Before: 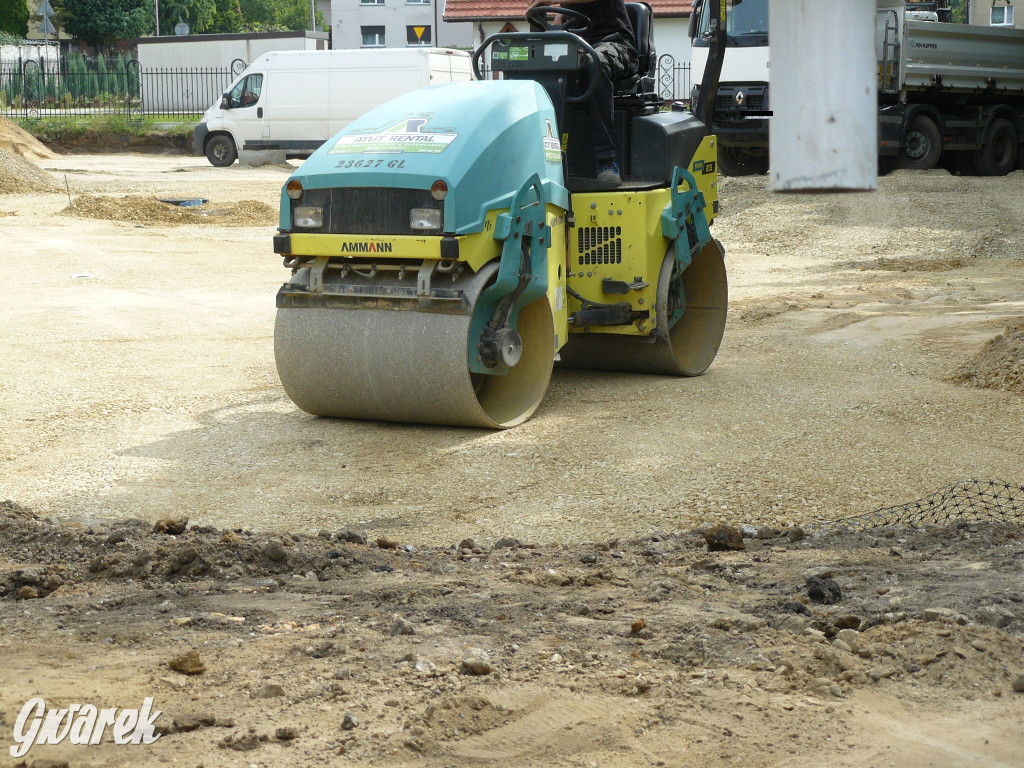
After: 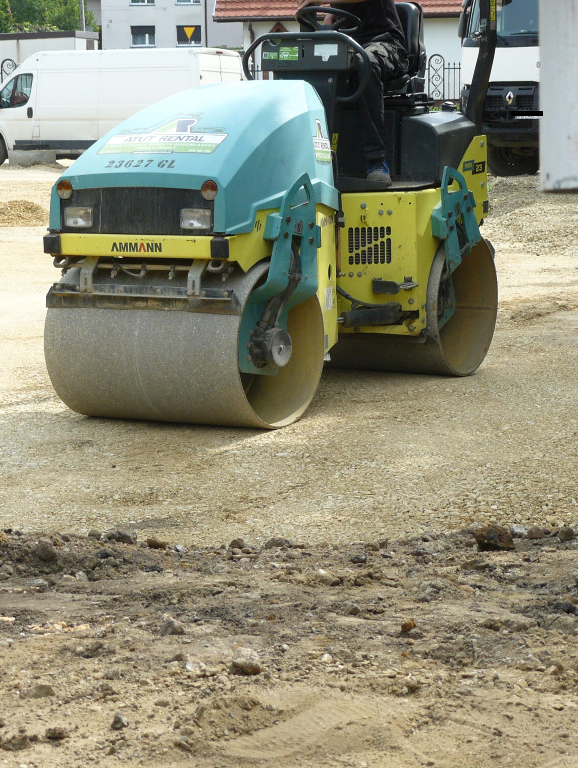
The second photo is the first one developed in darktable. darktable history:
crop and rotate: left 22.477%, right 21.062%
shadows and highlights: shadows 1.65, highlights 39.6
